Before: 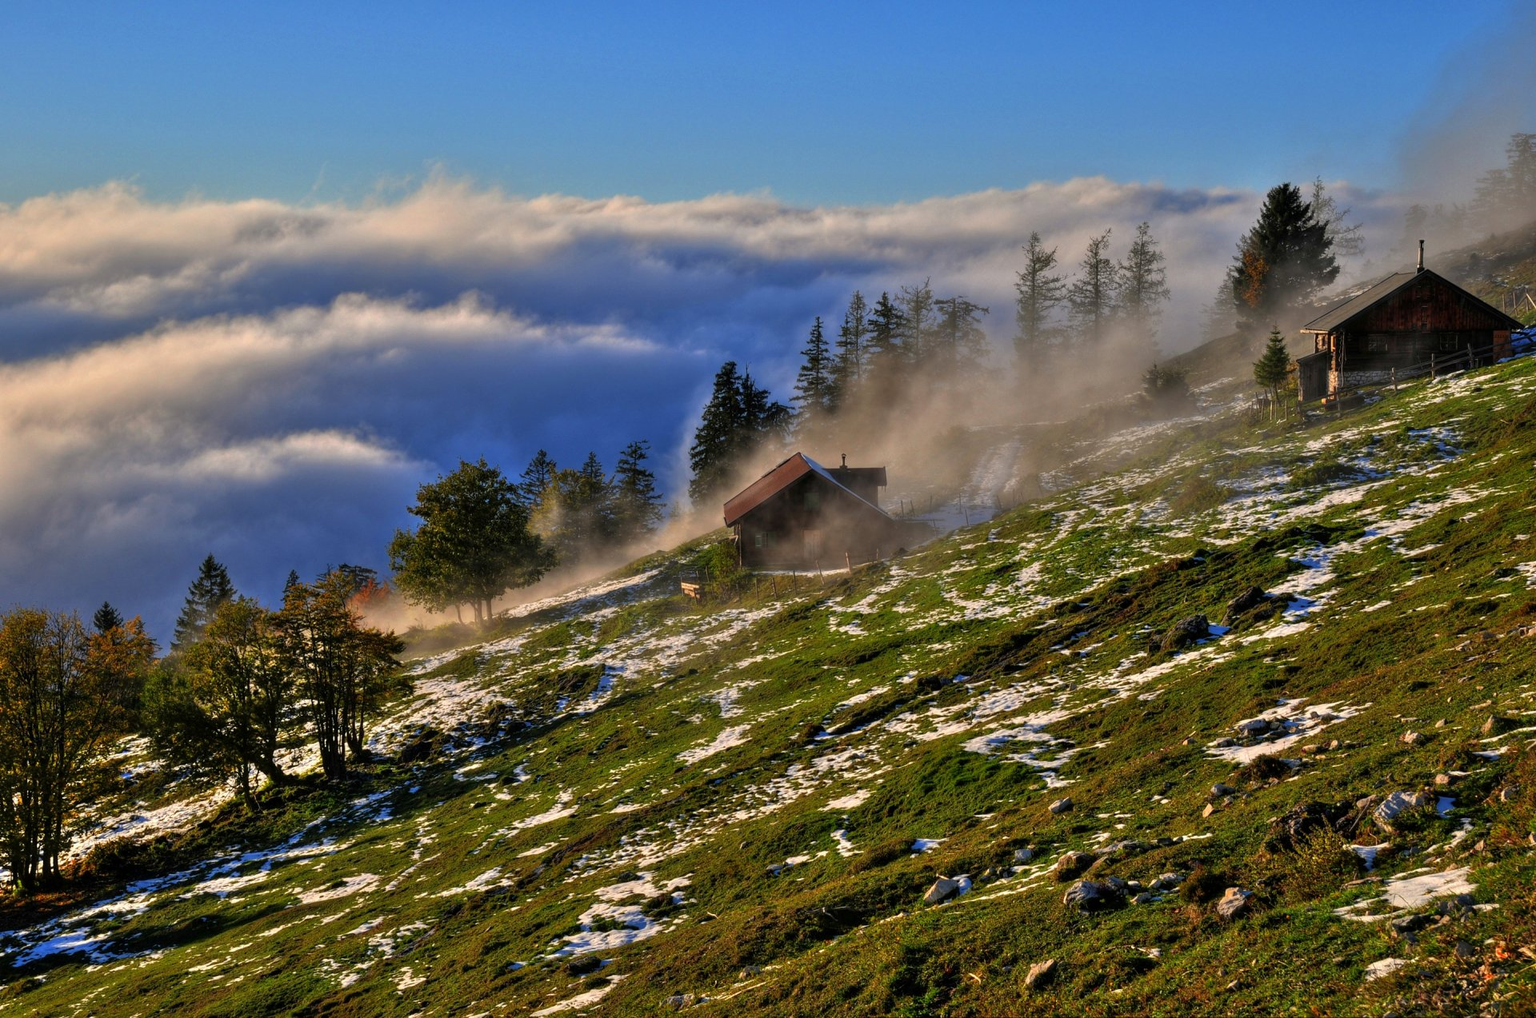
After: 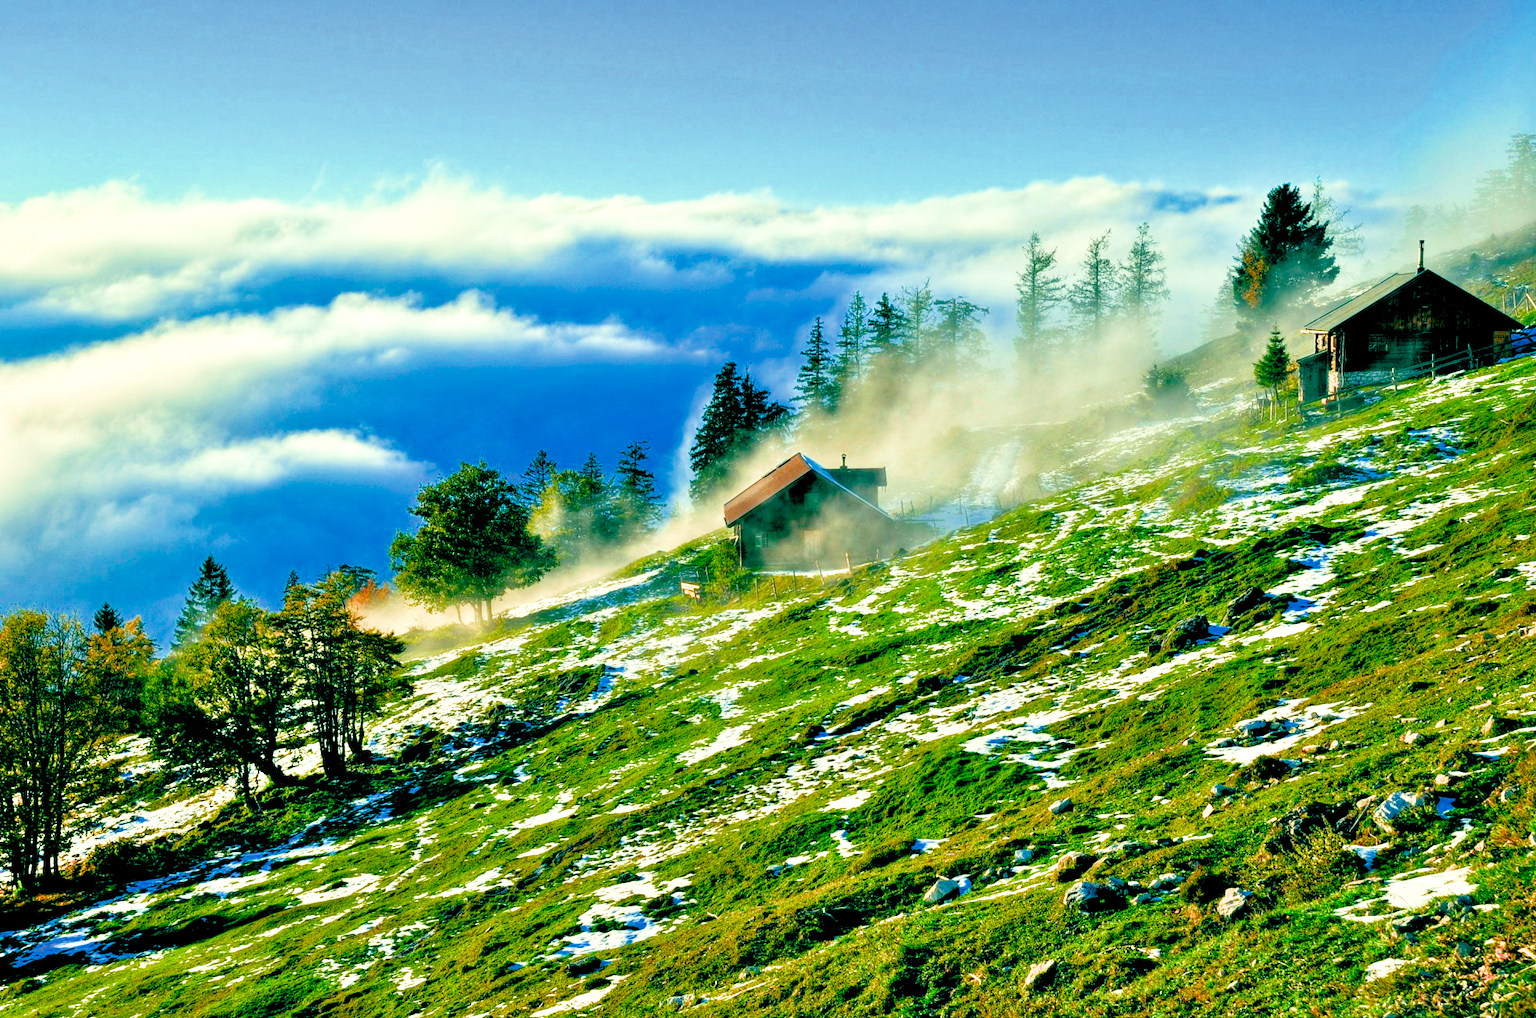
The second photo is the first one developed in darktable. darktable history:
filmic rgb: middle gray luminance 2.5%, black relative exposure -10 EV, white relative exposure 7 EV, threshold 6 EV, dynamic range scaling 10%, target black luminance 0%, hardness 3.19, latitude 44.39%, contrast 0.682, highlights saturation mix 5%, shadows ↔ highlights balance 13.63%, add noise in highlights 0, color science v3 (2019), use custom middle-gray values true, iterations of high-quality reconstruction 0, contrast in highlights soft, enable highlight reconstruction true
tone equalizer: -8 EV -0.417 EV, -7 EV -0.389 EV, -6 EV -0.333 EV, -5 EV -0.222 EV, -3 EV 0.222 EV, -2 EV 0.333 EV, -1 EV 0.389 EV, +0 EV 0.417 EV, edges refinement/feathering 500, mask exposure compensation -1.57 EV, preserve details no
color balance rgb: shadows lift › luminance -7.7%, shadows lift › chroma 2.13%, shadows lift › hue 165.27°, power › luminance -7.77%, power › chroma 1.1%, power › hue 215.88°, highlights gain › luminance 15.15%, highlights gain › chroma 7%, highlights gain › hue 125.57°, global offset › luminance -0.33%, global offset › chroma 0.11%, global offset › hue 165.27°, perceptual saturation grading › global saturation 24.42%, perceptual saturation grading › highlights -24.42%, perceptual saturation grading › mid-tones 24.42%, perceptual saturation grading › shadows 40%, perceptual brilliance grading › global brilliance -5%, perceptual brilliance grading › highlights 24.42%, perceptual brilliance grading › mid-tones 7%, perceptual brilliance grading › shadows -5%
